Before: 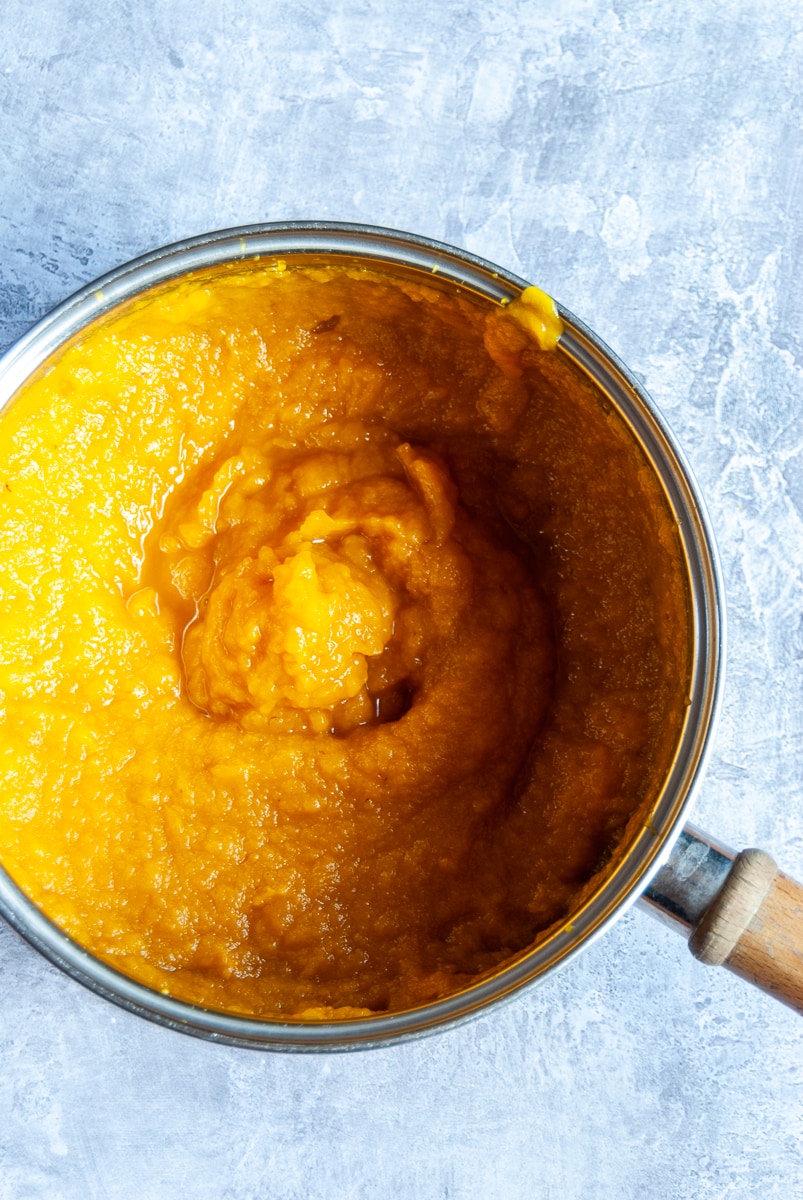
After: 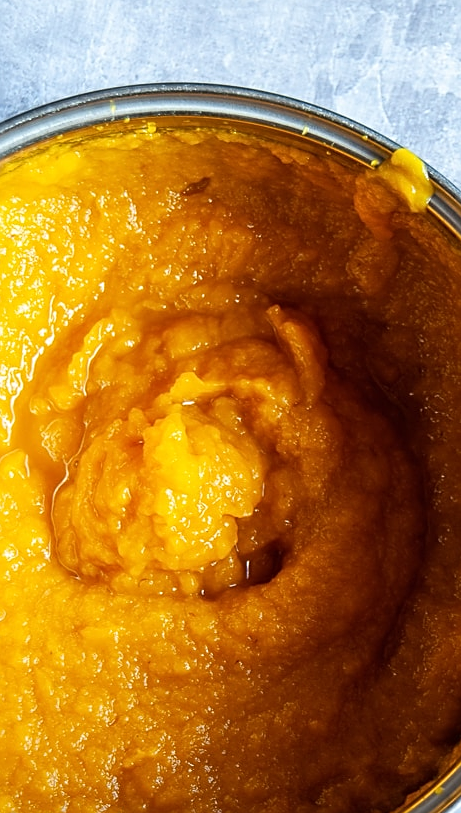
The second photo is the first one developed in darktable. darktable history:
sharpen: on, module defaults
crop: left 16.211%, top 11.516%, right 26.259%, bottom 20.69%
